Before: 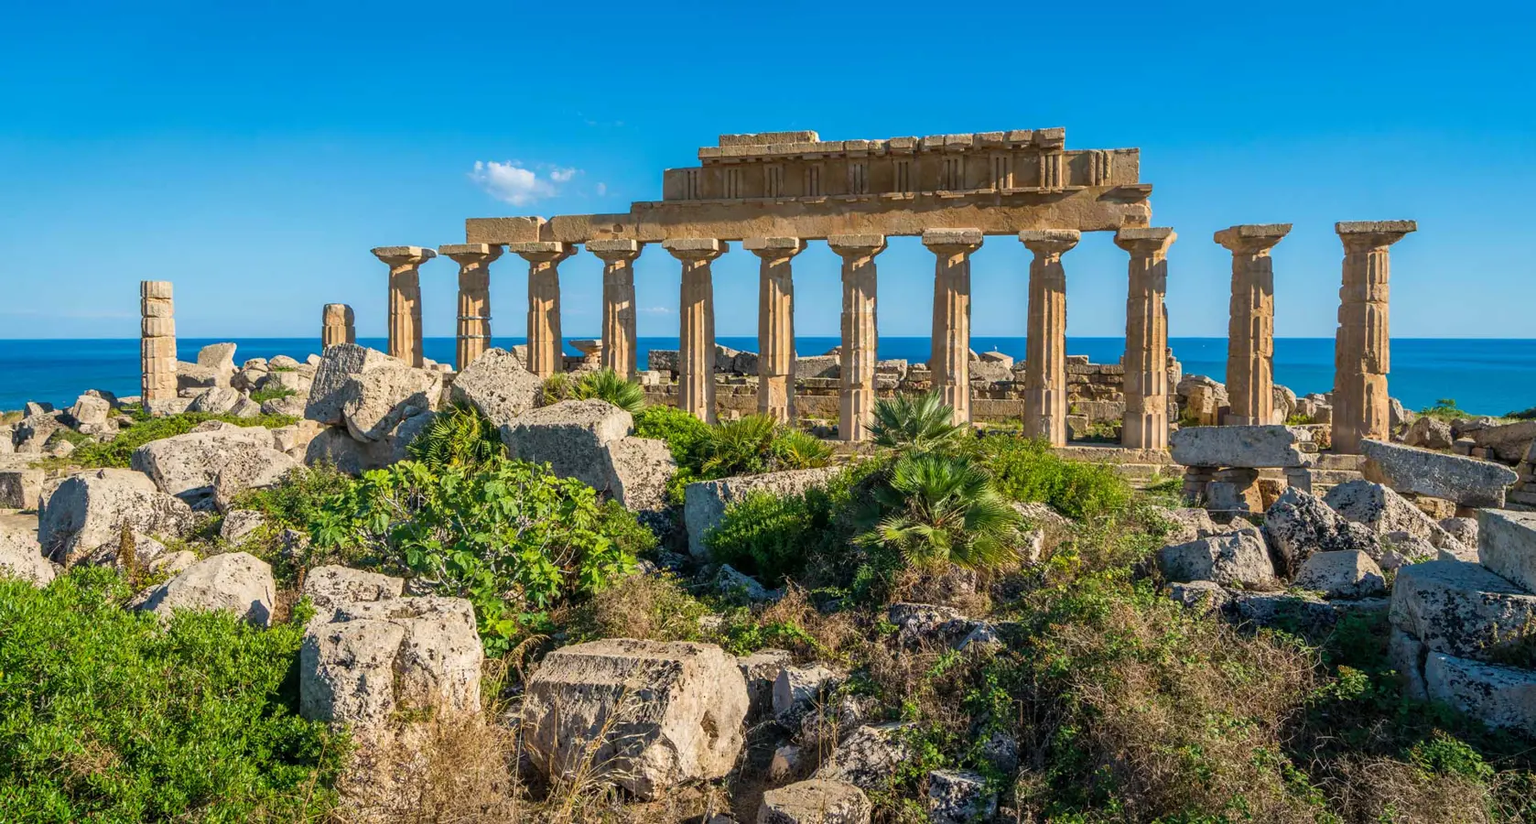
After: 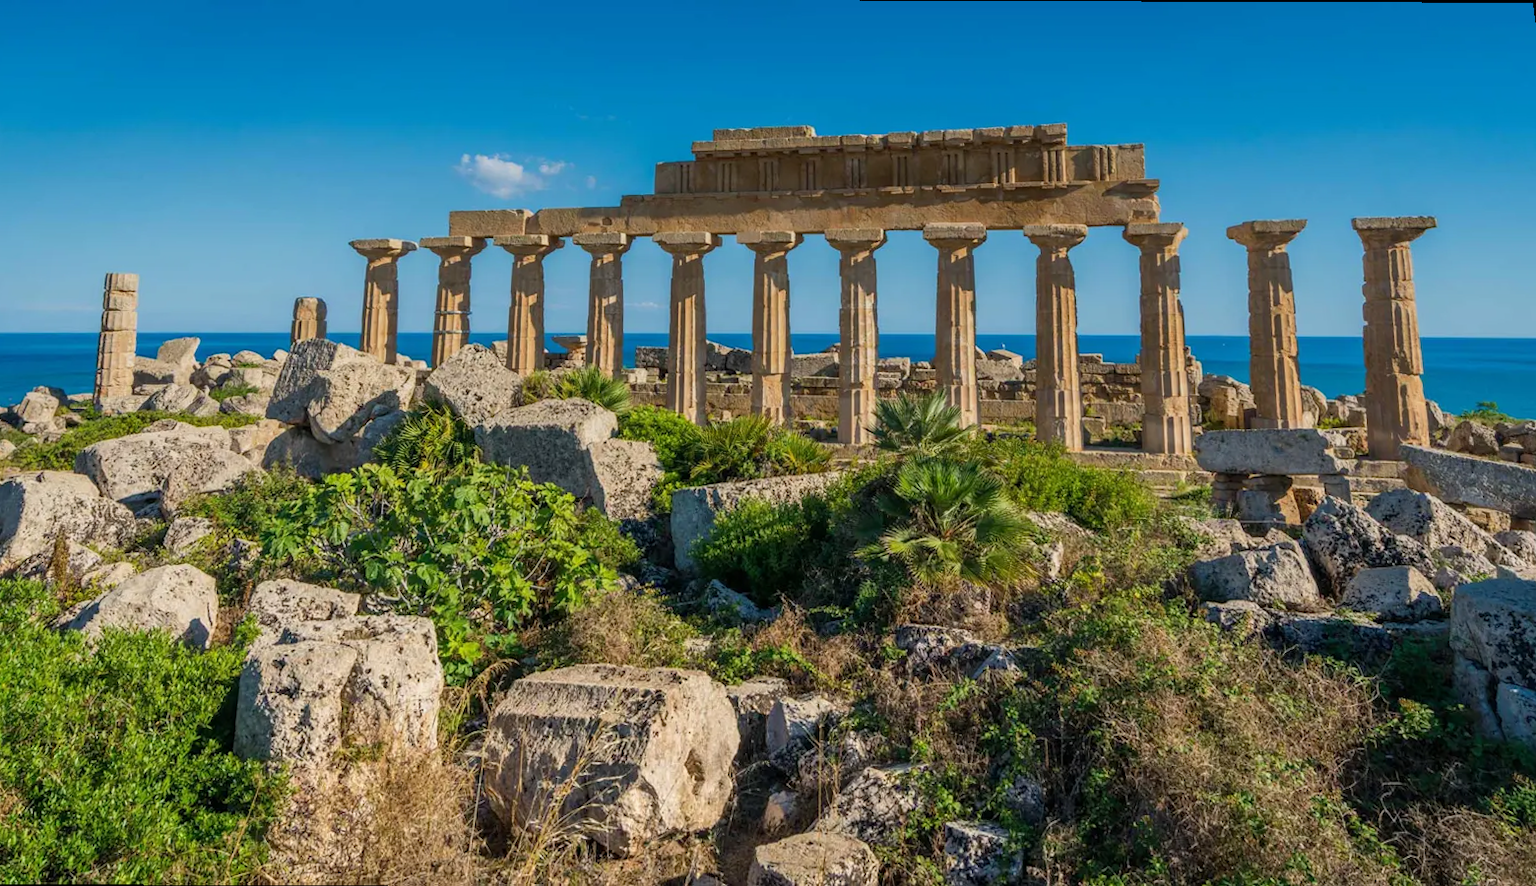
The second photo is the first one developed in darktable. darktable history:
rotate and perspective: rotation 0.215°, lens shift (vertical) -0.139, crop left 0.069, crop right 0.939, crop top 0.002, crop bottom 0.996
graduated density: on, module defaults
